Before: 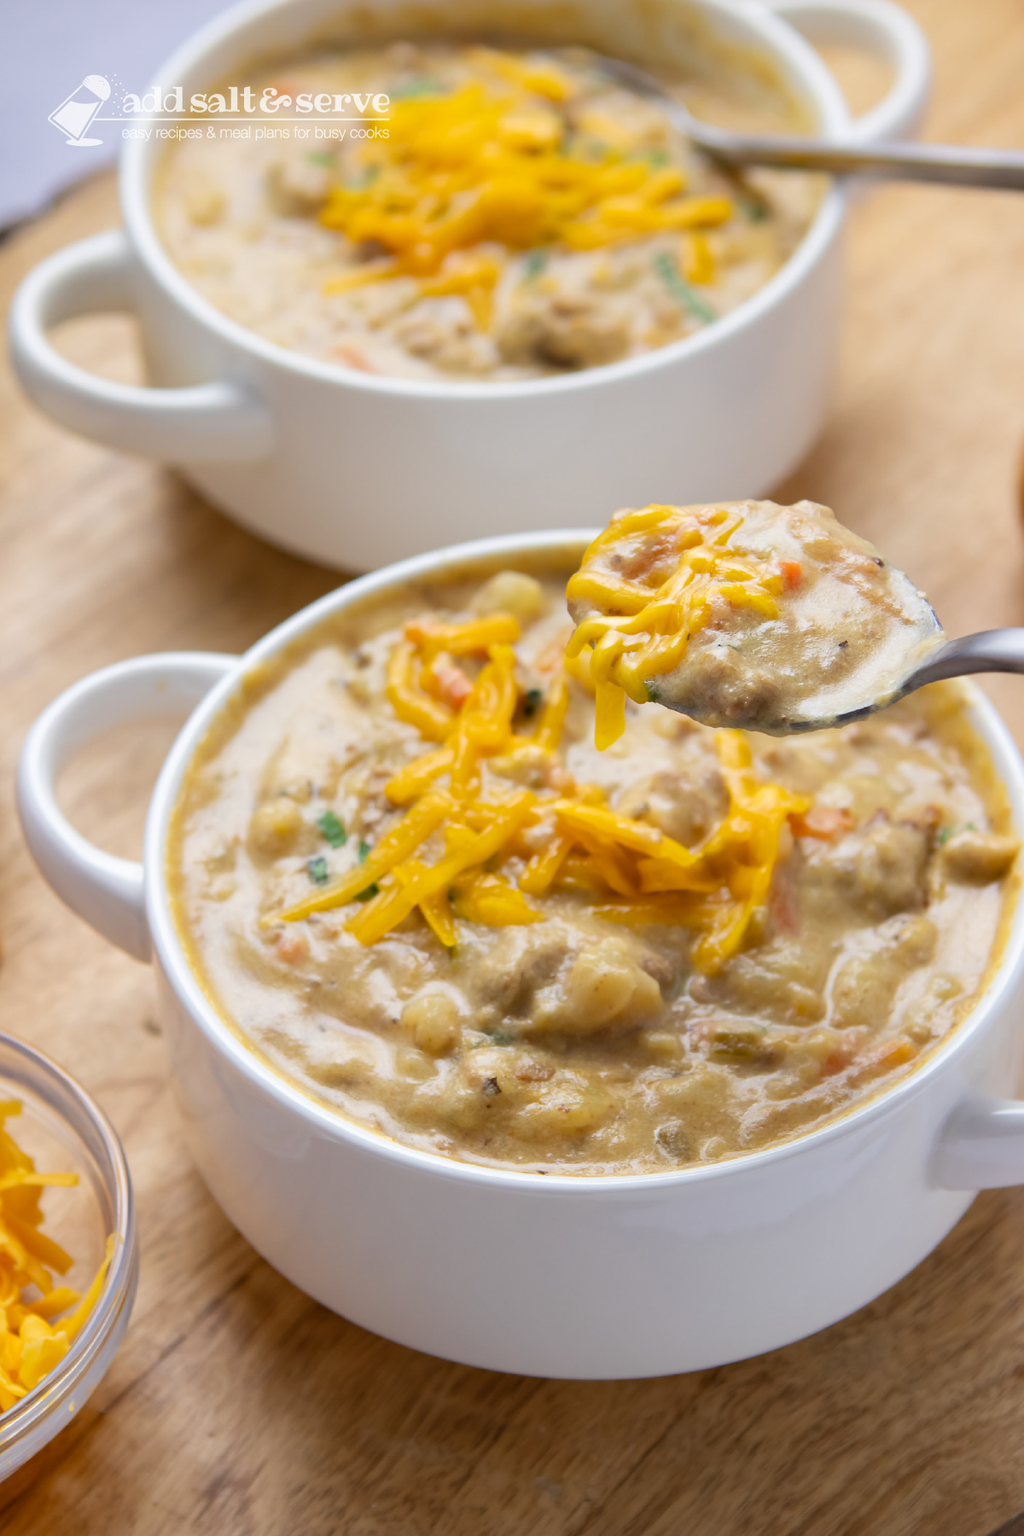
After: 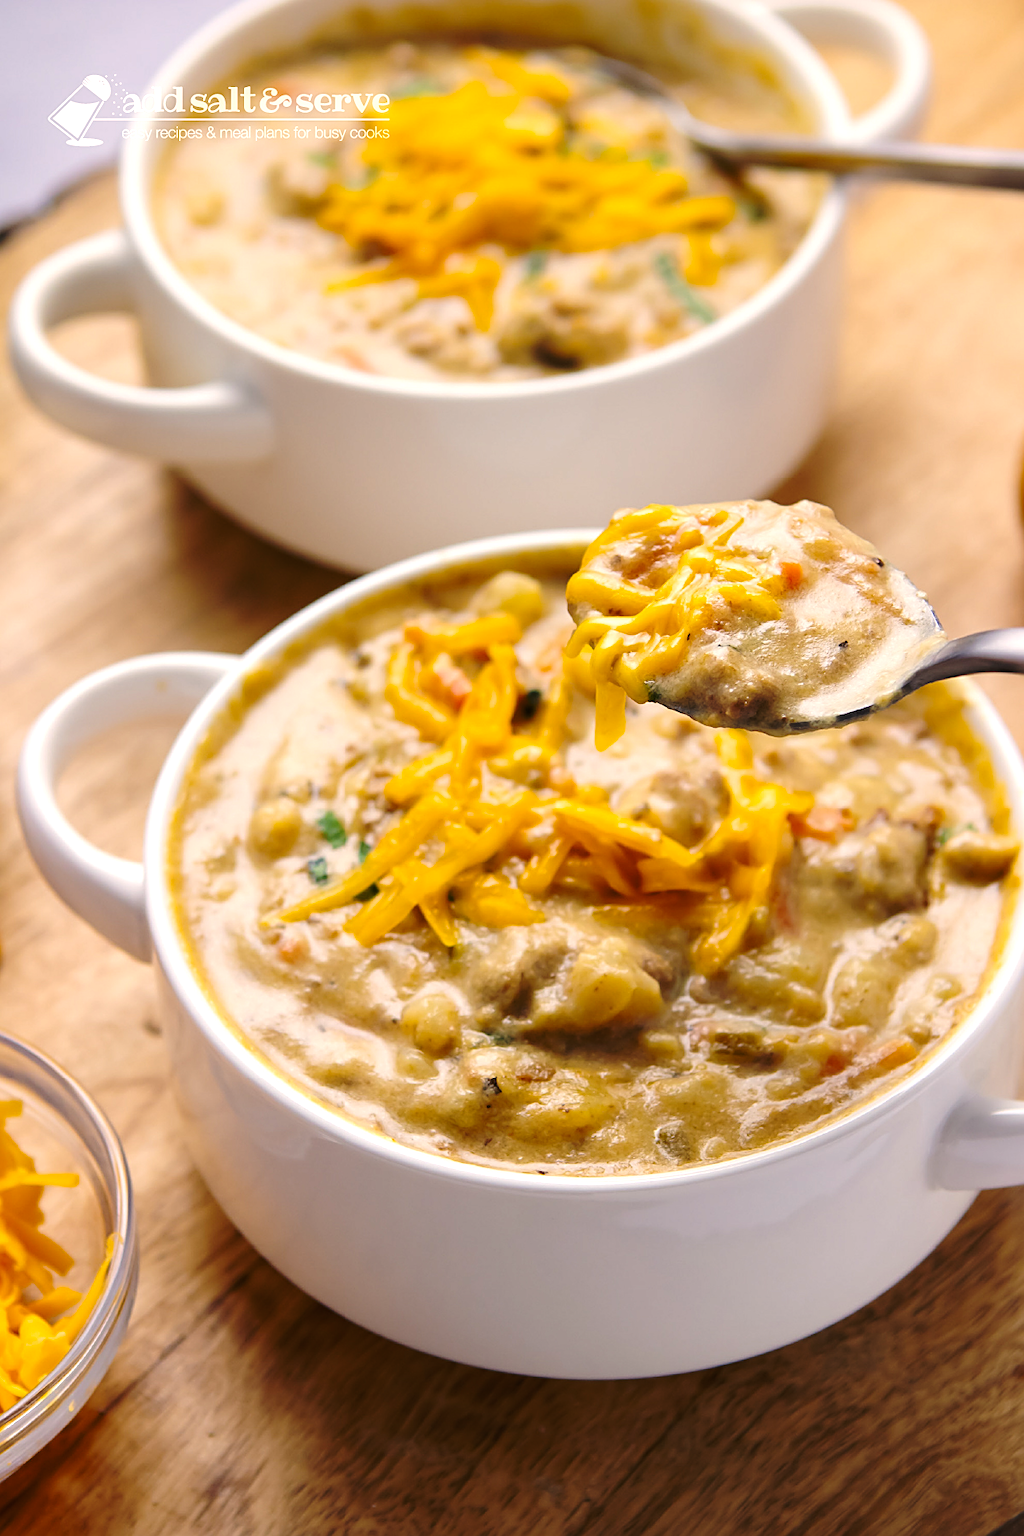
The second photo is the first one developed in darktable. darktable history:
base curve: curves: ch0 [(0, 0) (0.073, 0.04) (0.157, 0.139) (0.492, 0.492) (0.758, 0.758) (1, 1)], preserve colors none
color balance rgb: shadows lift › luminance -9.897%, highlights gain › chroma 3.04%, highlights gain › hue 60.11°, global offset › luminance 0.235%, perceptual saturation grading › global saturation 9.678%, contrast 15.326%
sharpen: on, module defaults
